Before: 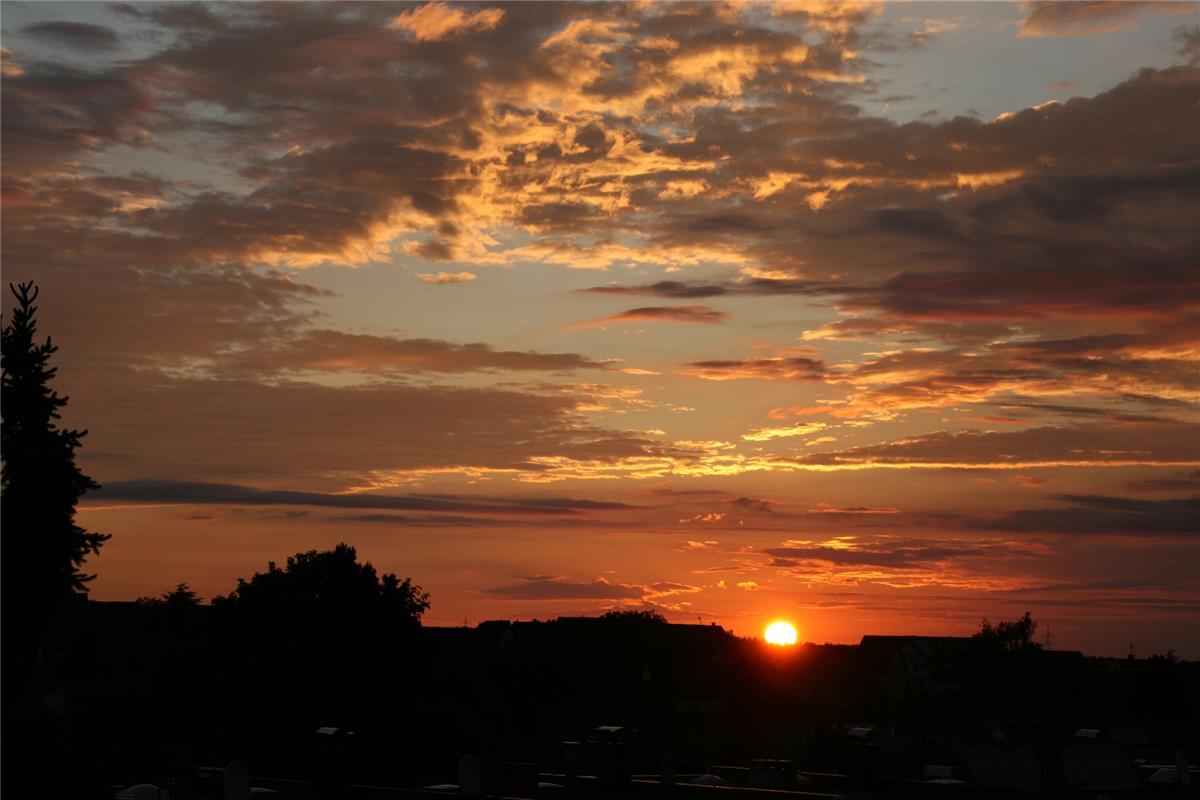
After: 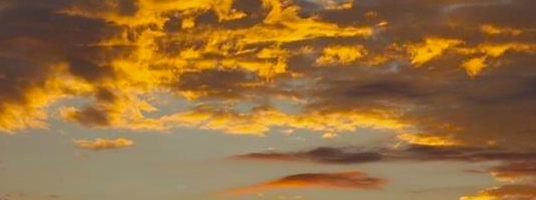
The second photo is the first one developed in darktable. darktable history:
white balance: red 0.924, blue 1.095
color balance rgb: linear chroma grading › global chroma 15%, perceptual saturation grading › global saturation 30%
crop: left 28.64%, top 16.832%, right 26.637%, bottom 58.055%
